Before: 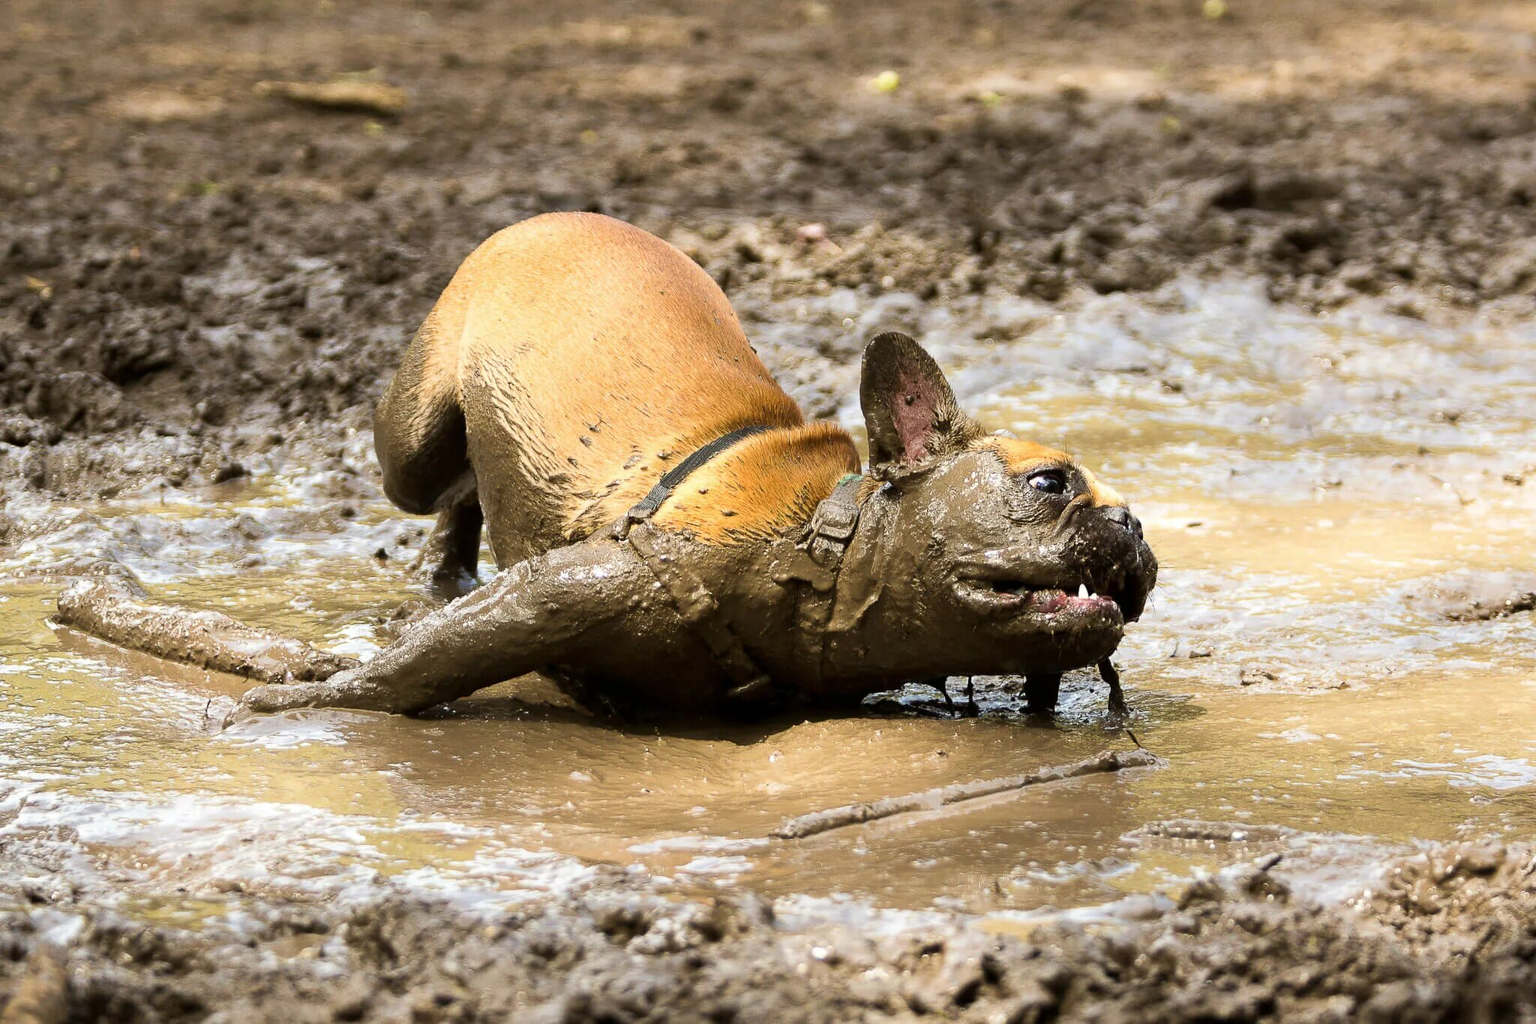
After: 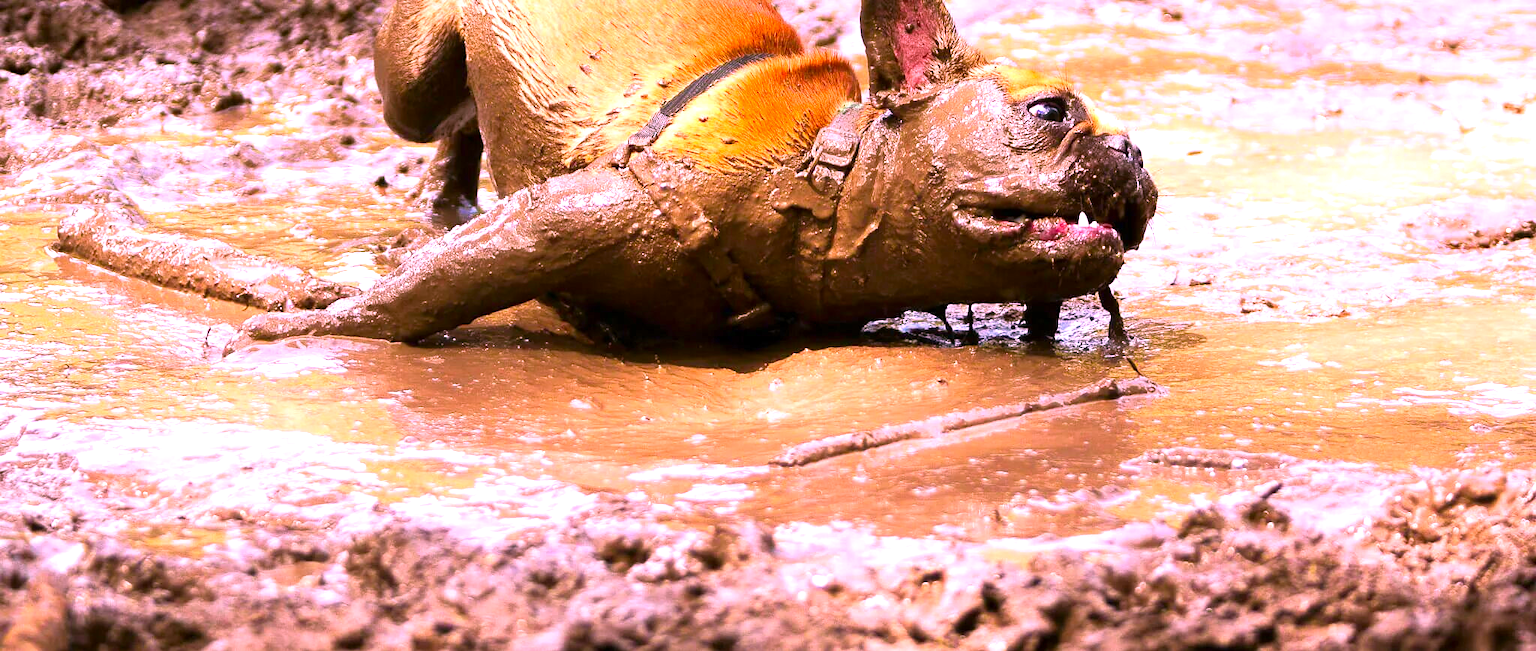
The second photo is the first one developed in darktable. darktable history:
exposure: exposure 0.74 EV, compensate highlight preservation false
color correction: highlights a* 19.11, highlights b* -11.65, saturation 1.66
crop and rotate: top 36.39%
